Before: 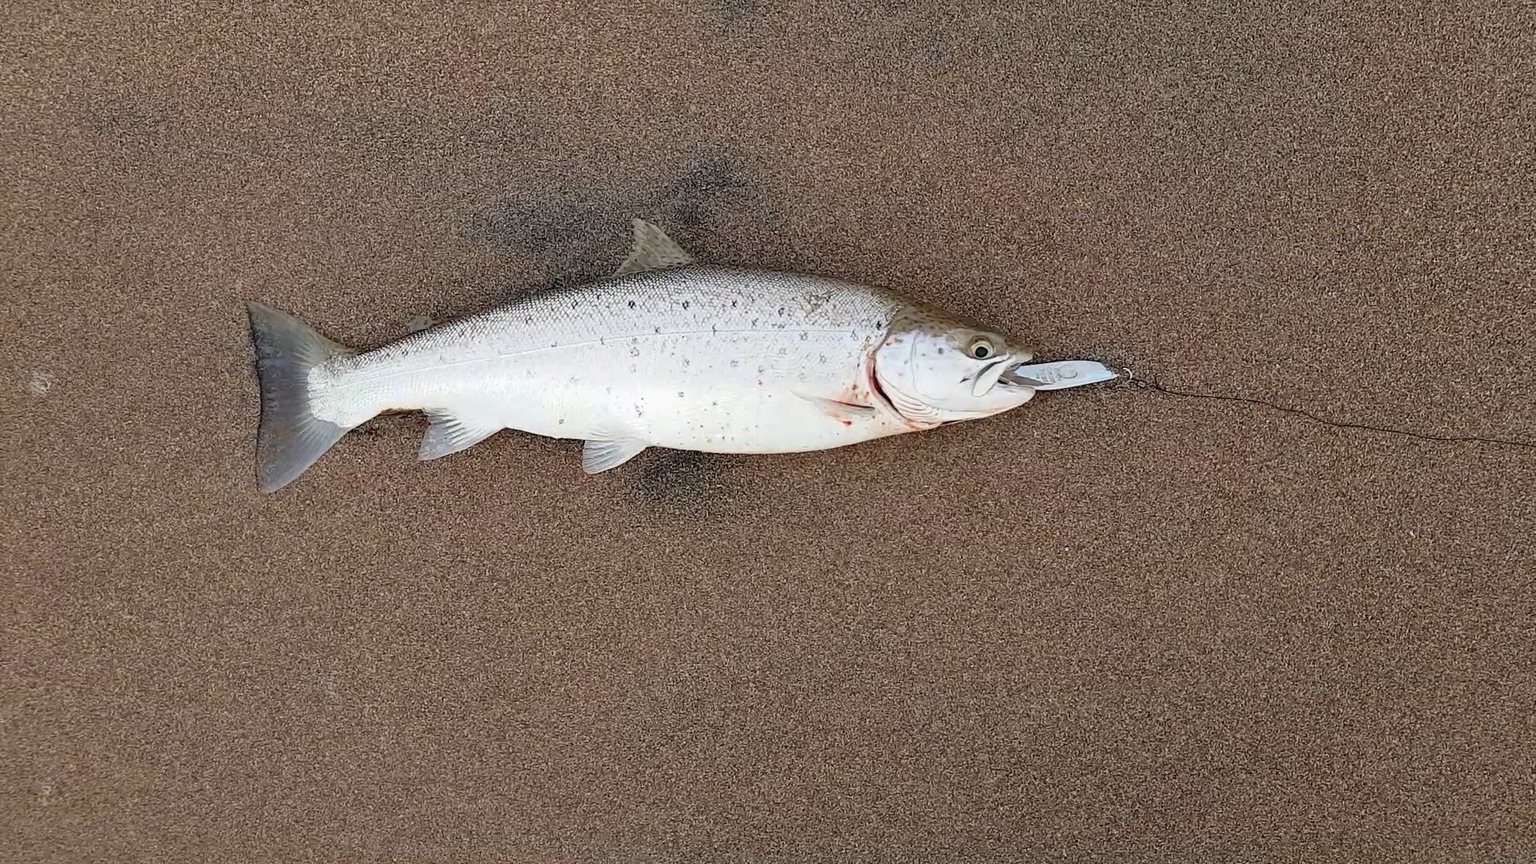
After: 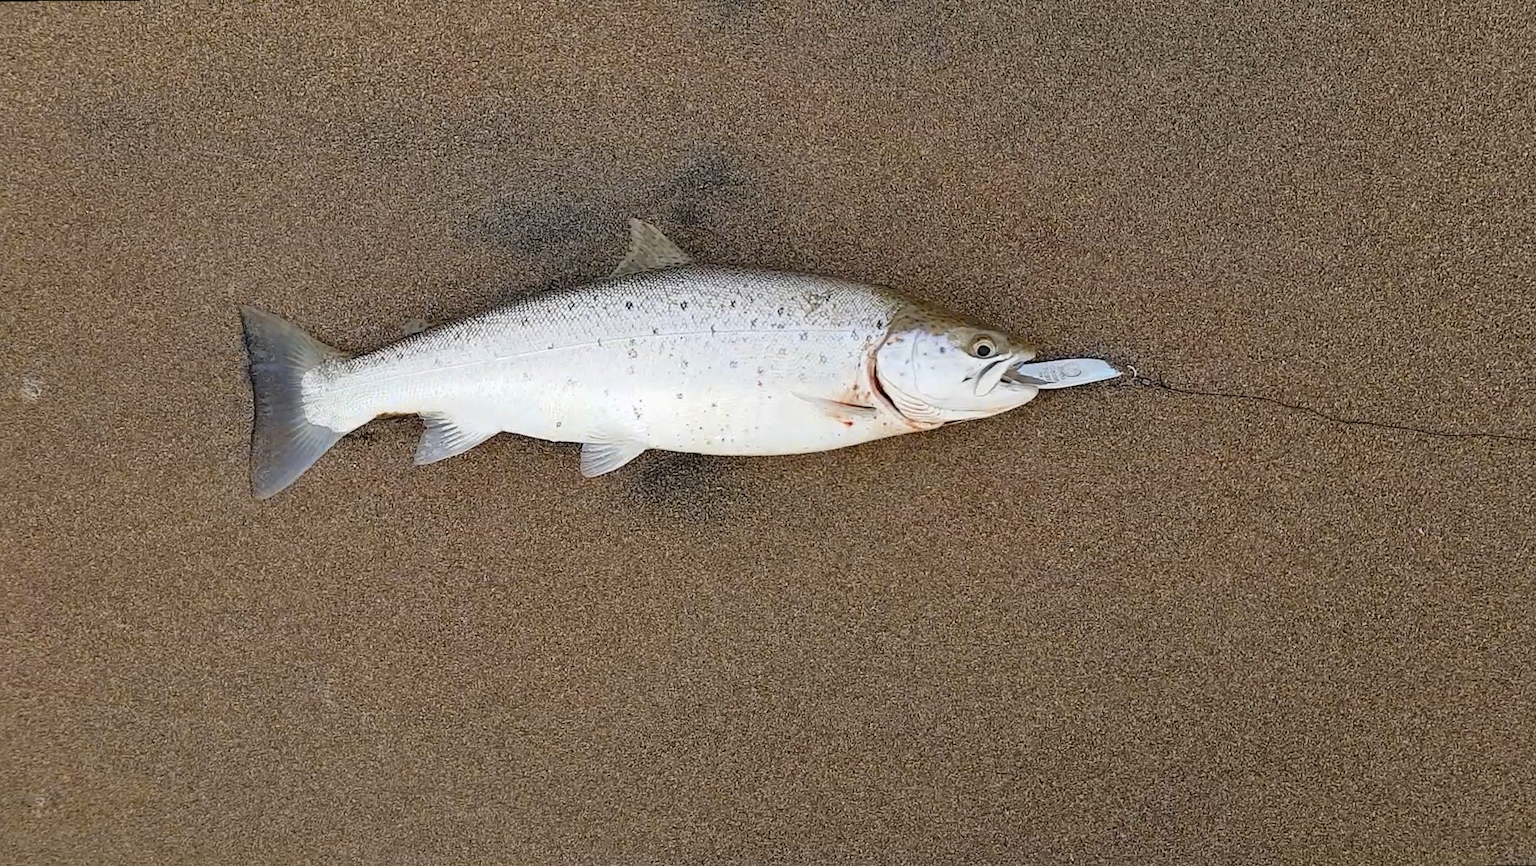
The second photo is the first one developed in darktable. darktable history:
color contrast: green-magenta contrast 0.85, blue-yellow contrast 1.25, unbound 0
rotate and perspective: rotation -0.45°, automatic cropping original format, crop left 0.008, crop right 0.992, crop top 0.012, crop bottom 0.988
